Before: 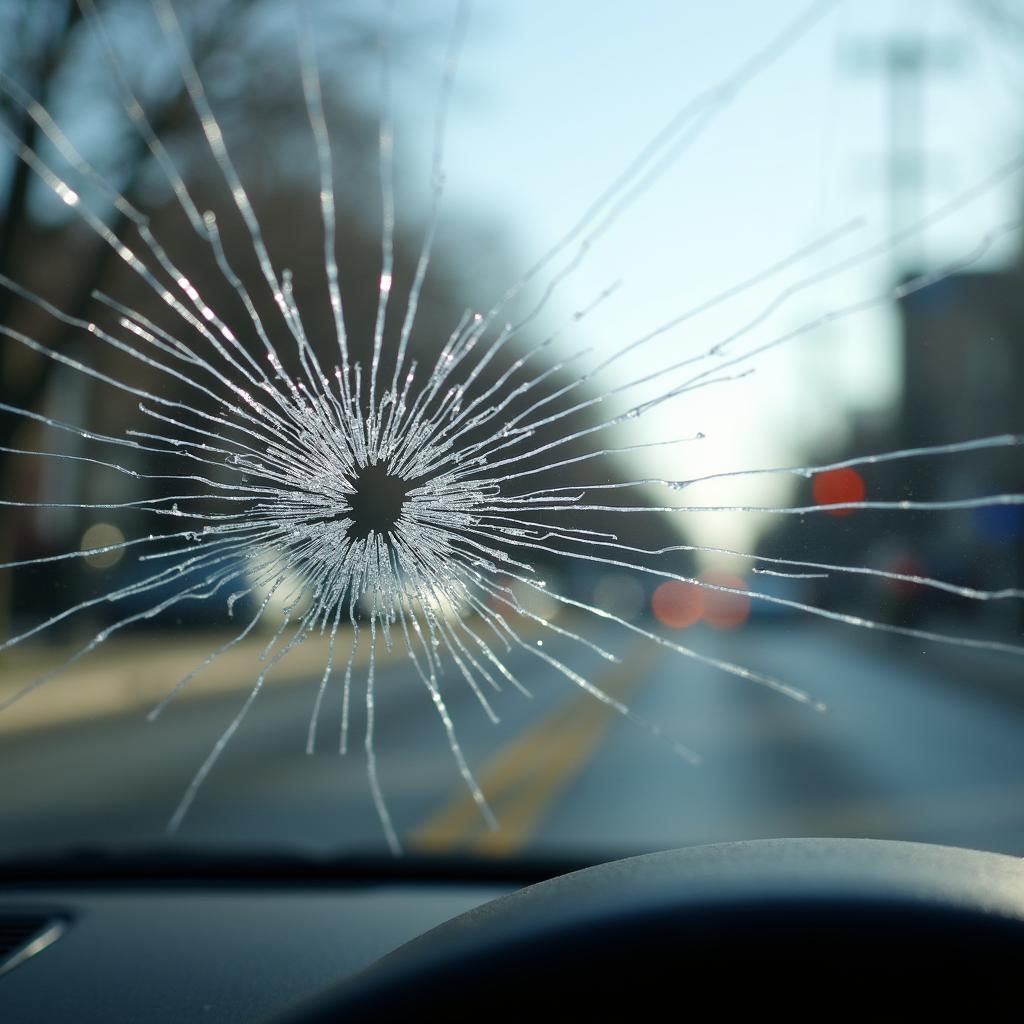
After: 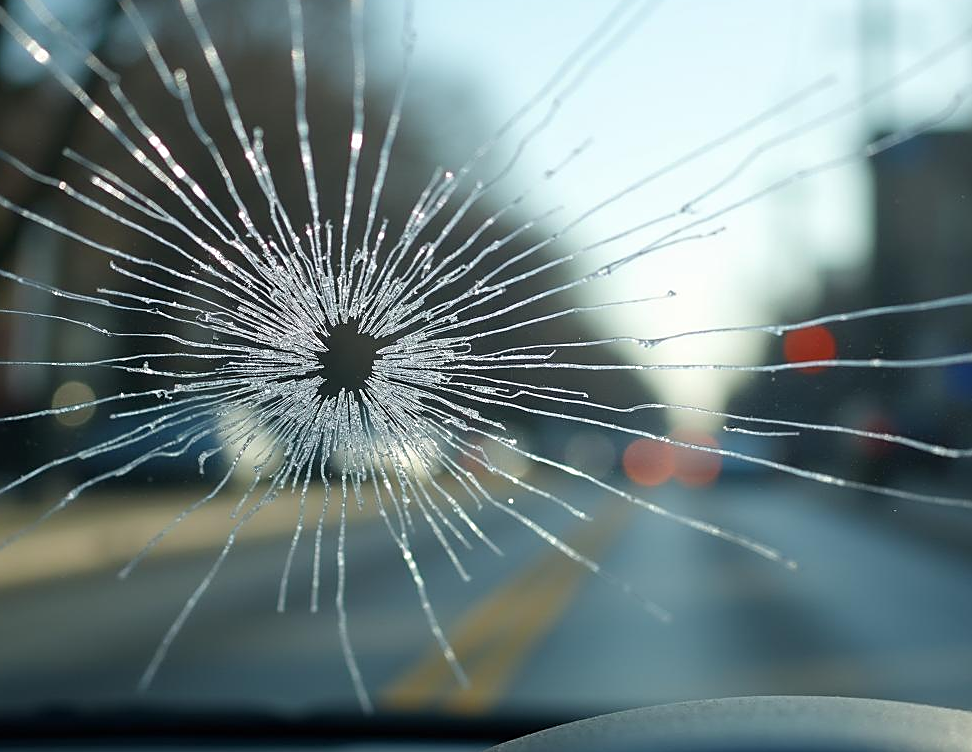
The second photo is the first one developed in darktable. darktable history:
sharpen: on, module defaults
crop and rotate: left 2.863%, top 13.874%, right 2.152%, bottom 12.682%
